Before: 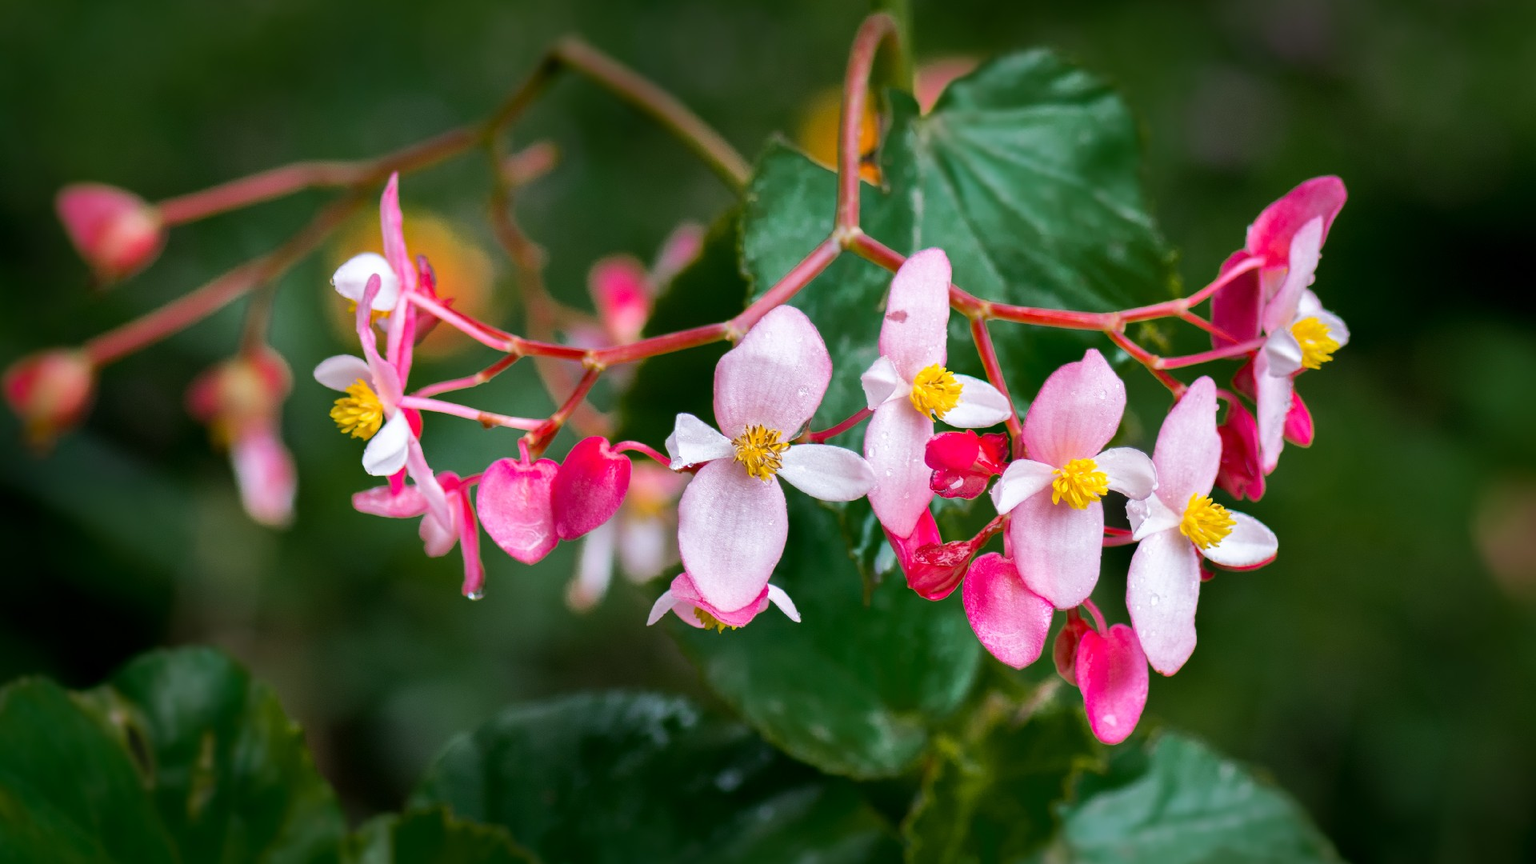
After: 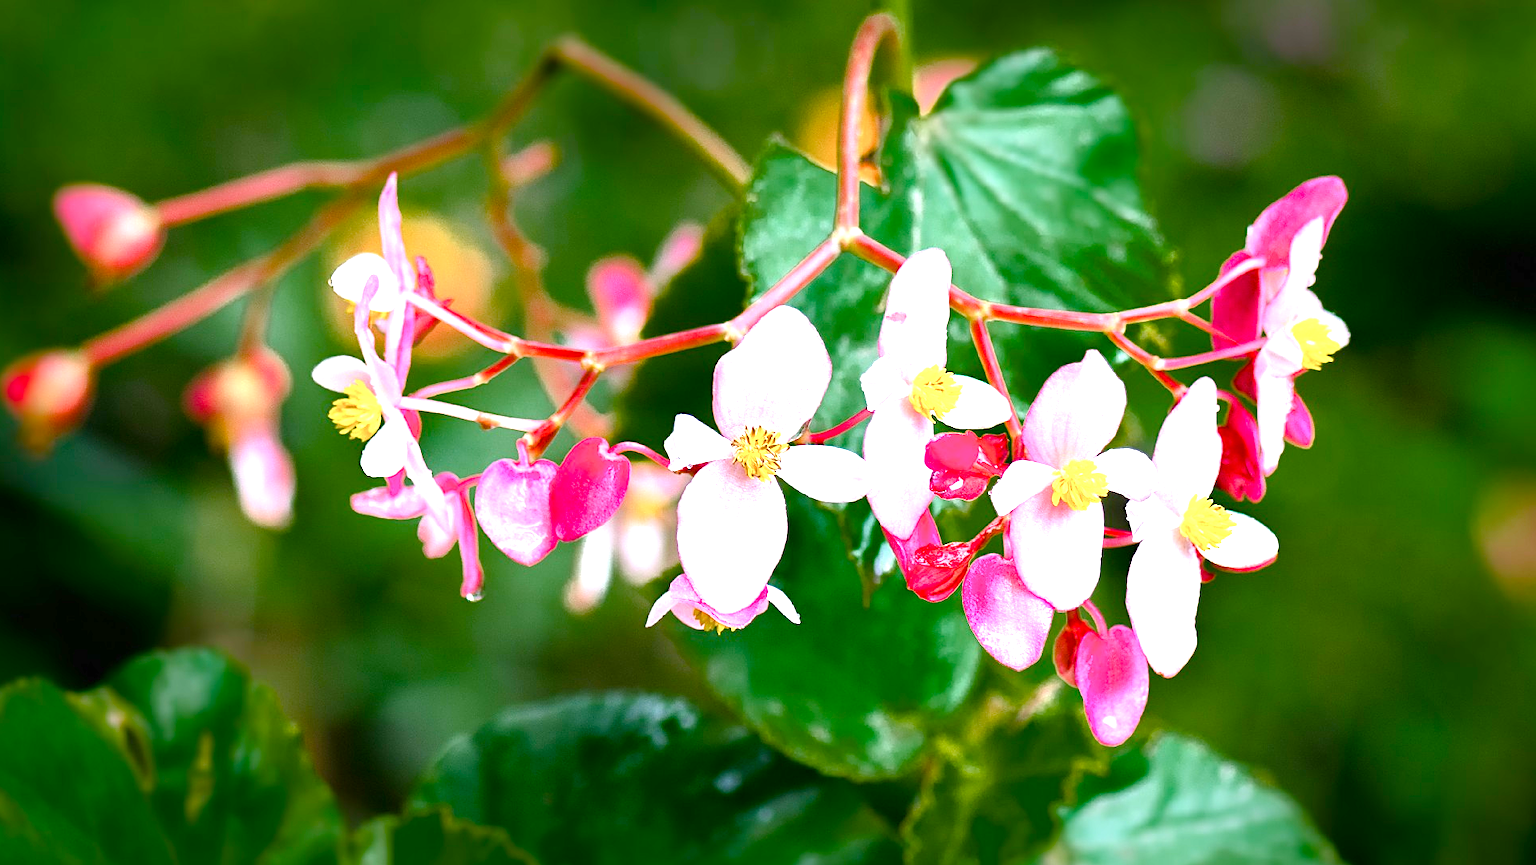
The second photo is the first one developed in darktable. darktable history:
exposure: black level correction 0, exposure 1.377 EV, compensate exposure bias true, compensate highlight preservation false
color balance rgb: perceptual saturation grading › global saturation 0.001%, perceptual saturation grading › highlights -17.851%, perceptual saturation grading › mid-tones 33.274%, perceptual saturation grading › shadows 50.401%, global vibrance 20%
sharpen: on, module defaults
crop and rotate: left 0.187%, bottom 0.003%
